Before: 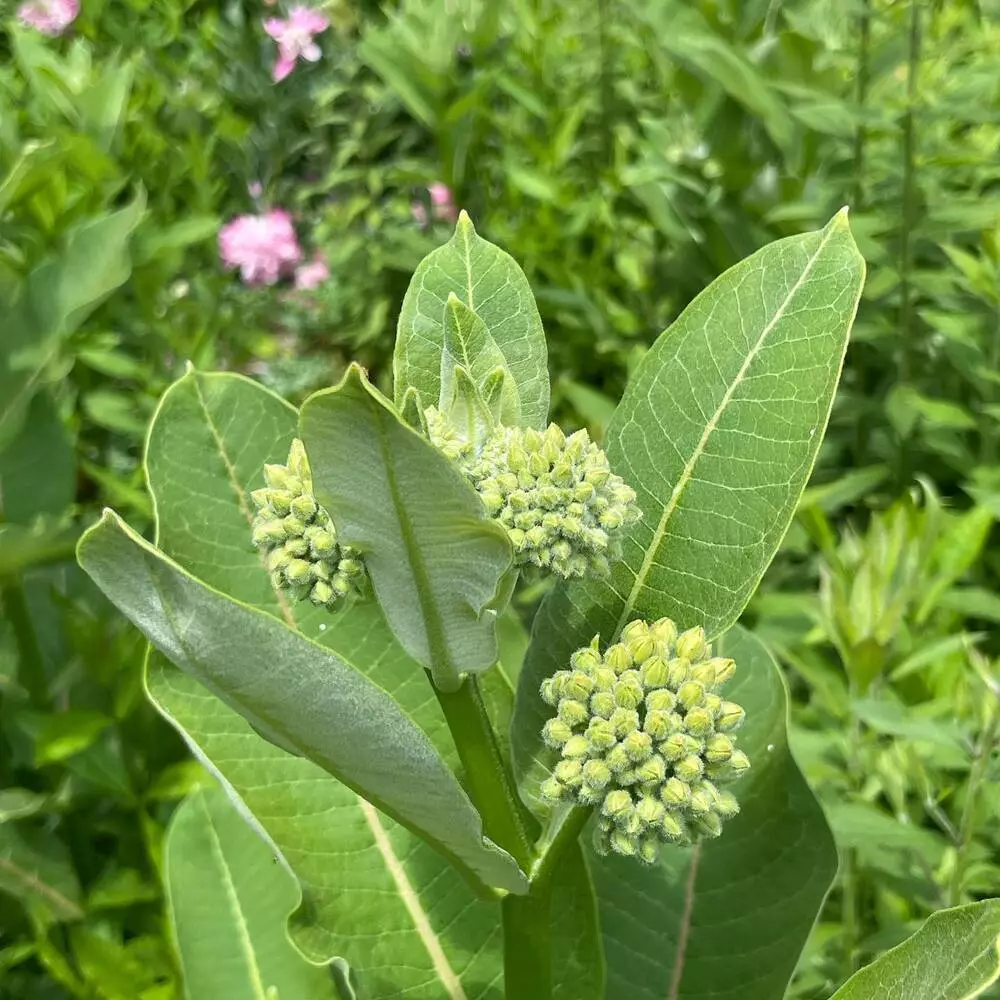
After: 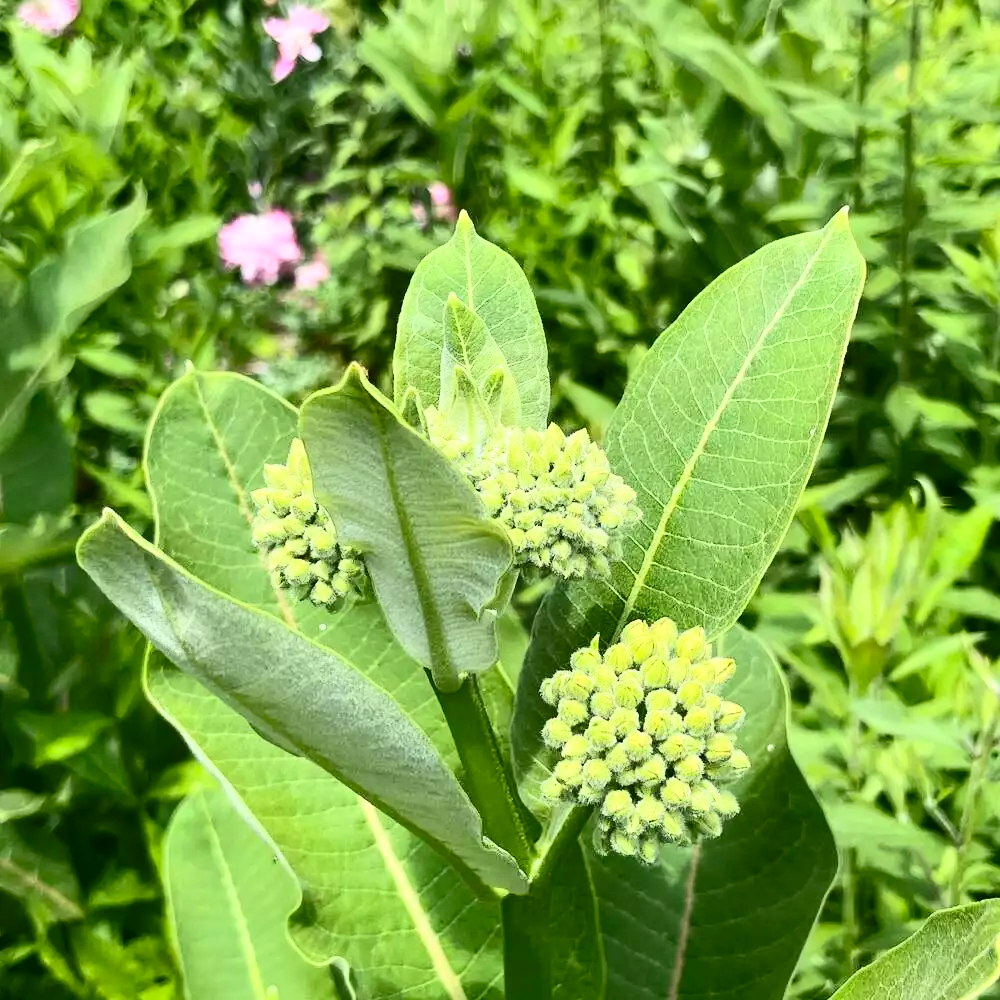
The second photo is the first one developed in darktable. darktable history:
contrast brightness saturation: contrast 0.395, brightness 0.114, saturation 0.209
